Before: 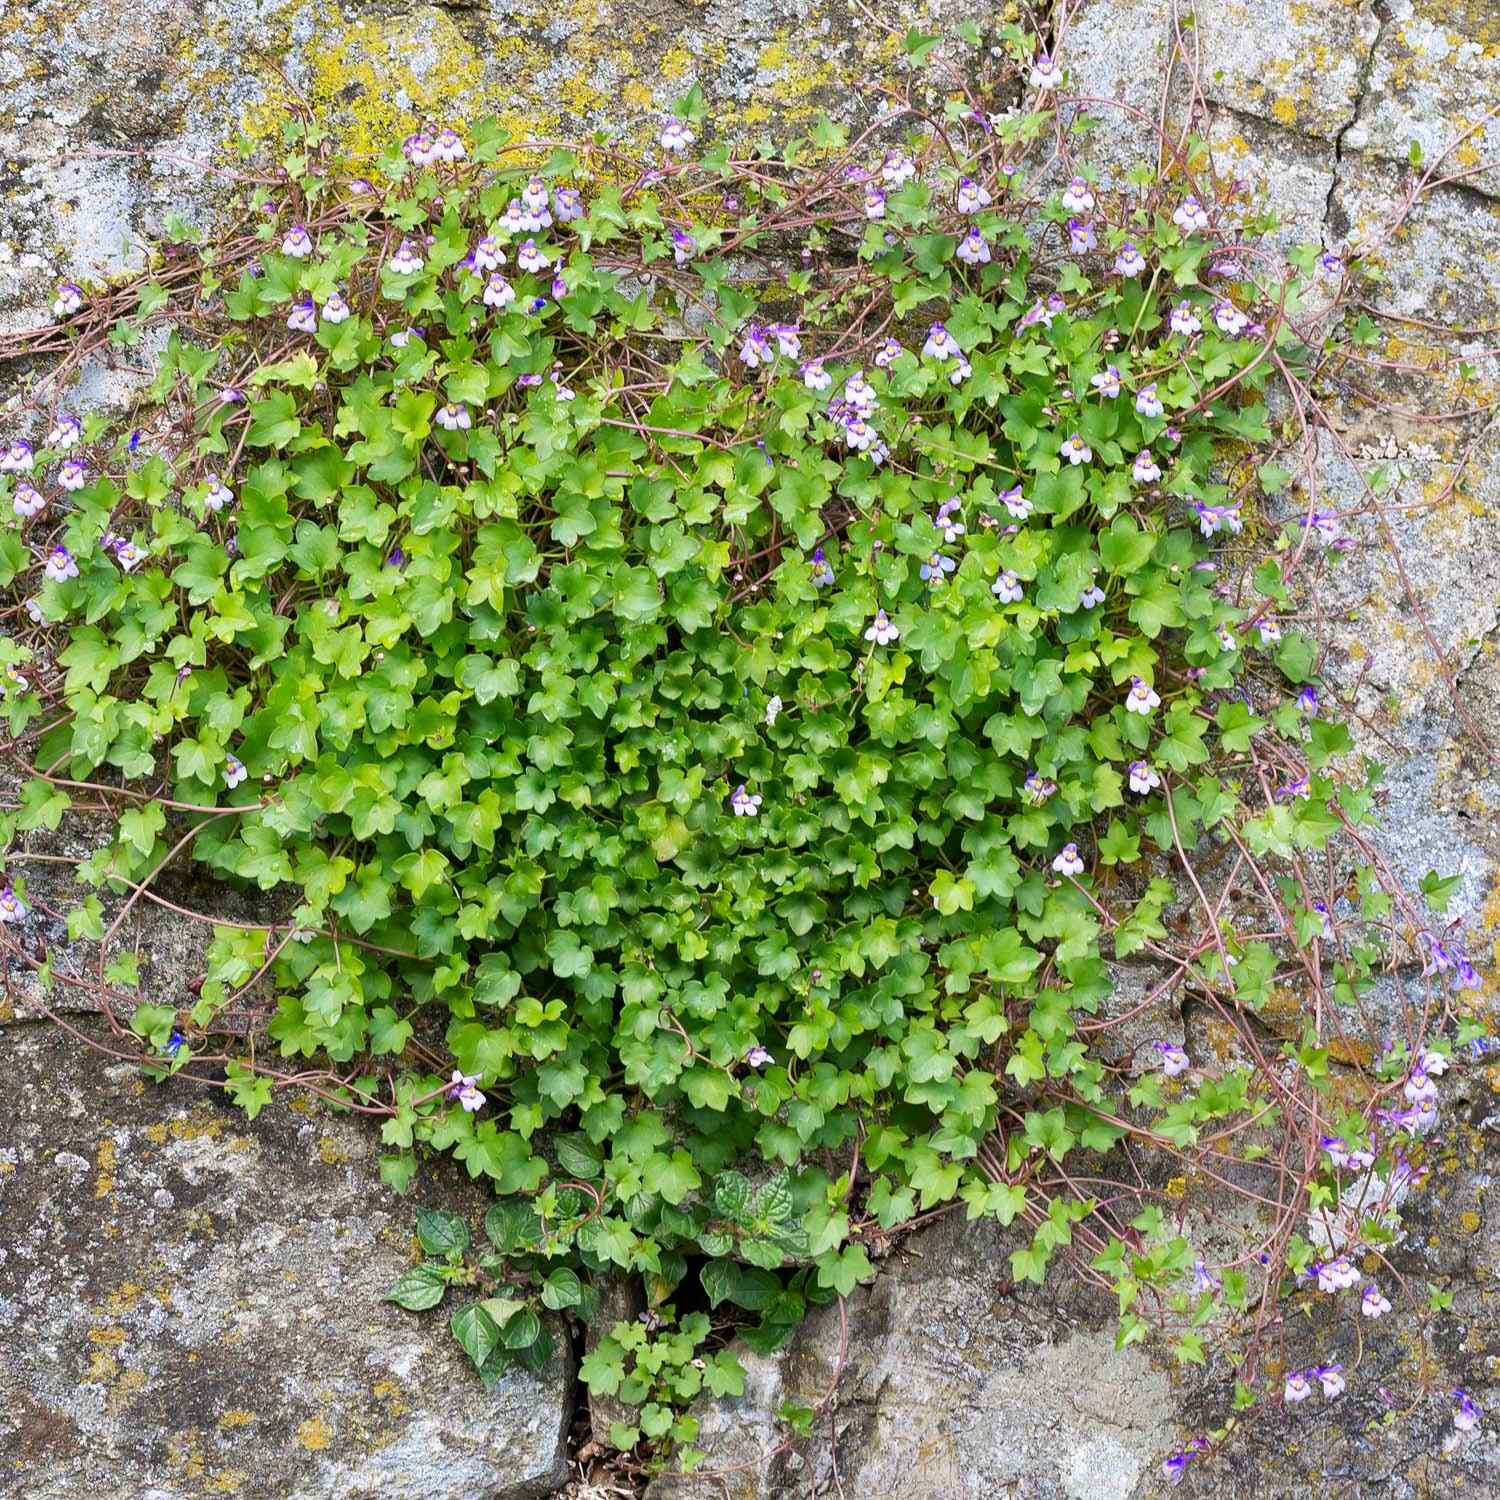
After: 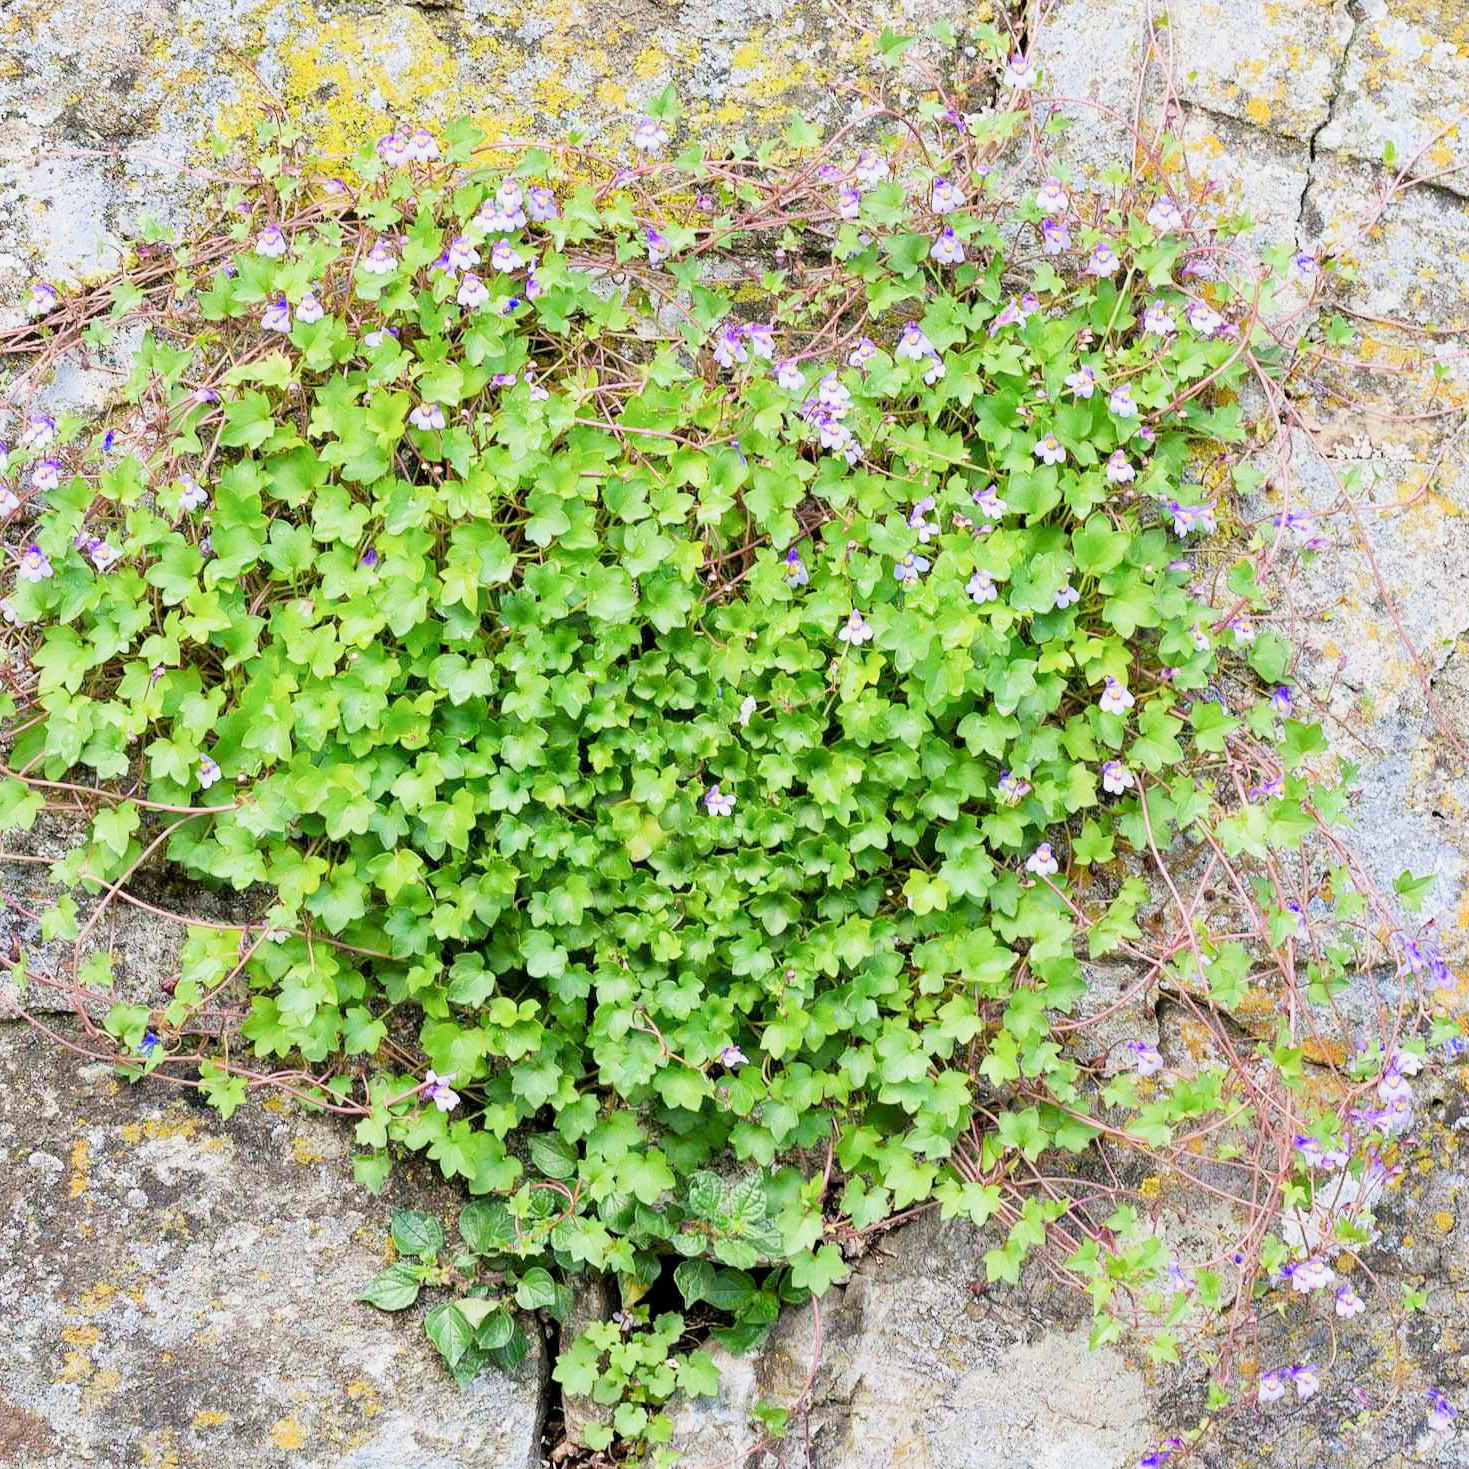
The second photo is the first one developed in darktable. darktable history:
filmic rgb: black relative exposure -7.65 EV, white relative exposure 4.56 EV, hardness 3.61
crop: left 1.743%, right 0.268%, bottom 2.011%
exposure: exposure 1.2 EV, compensate highlight preservation false
